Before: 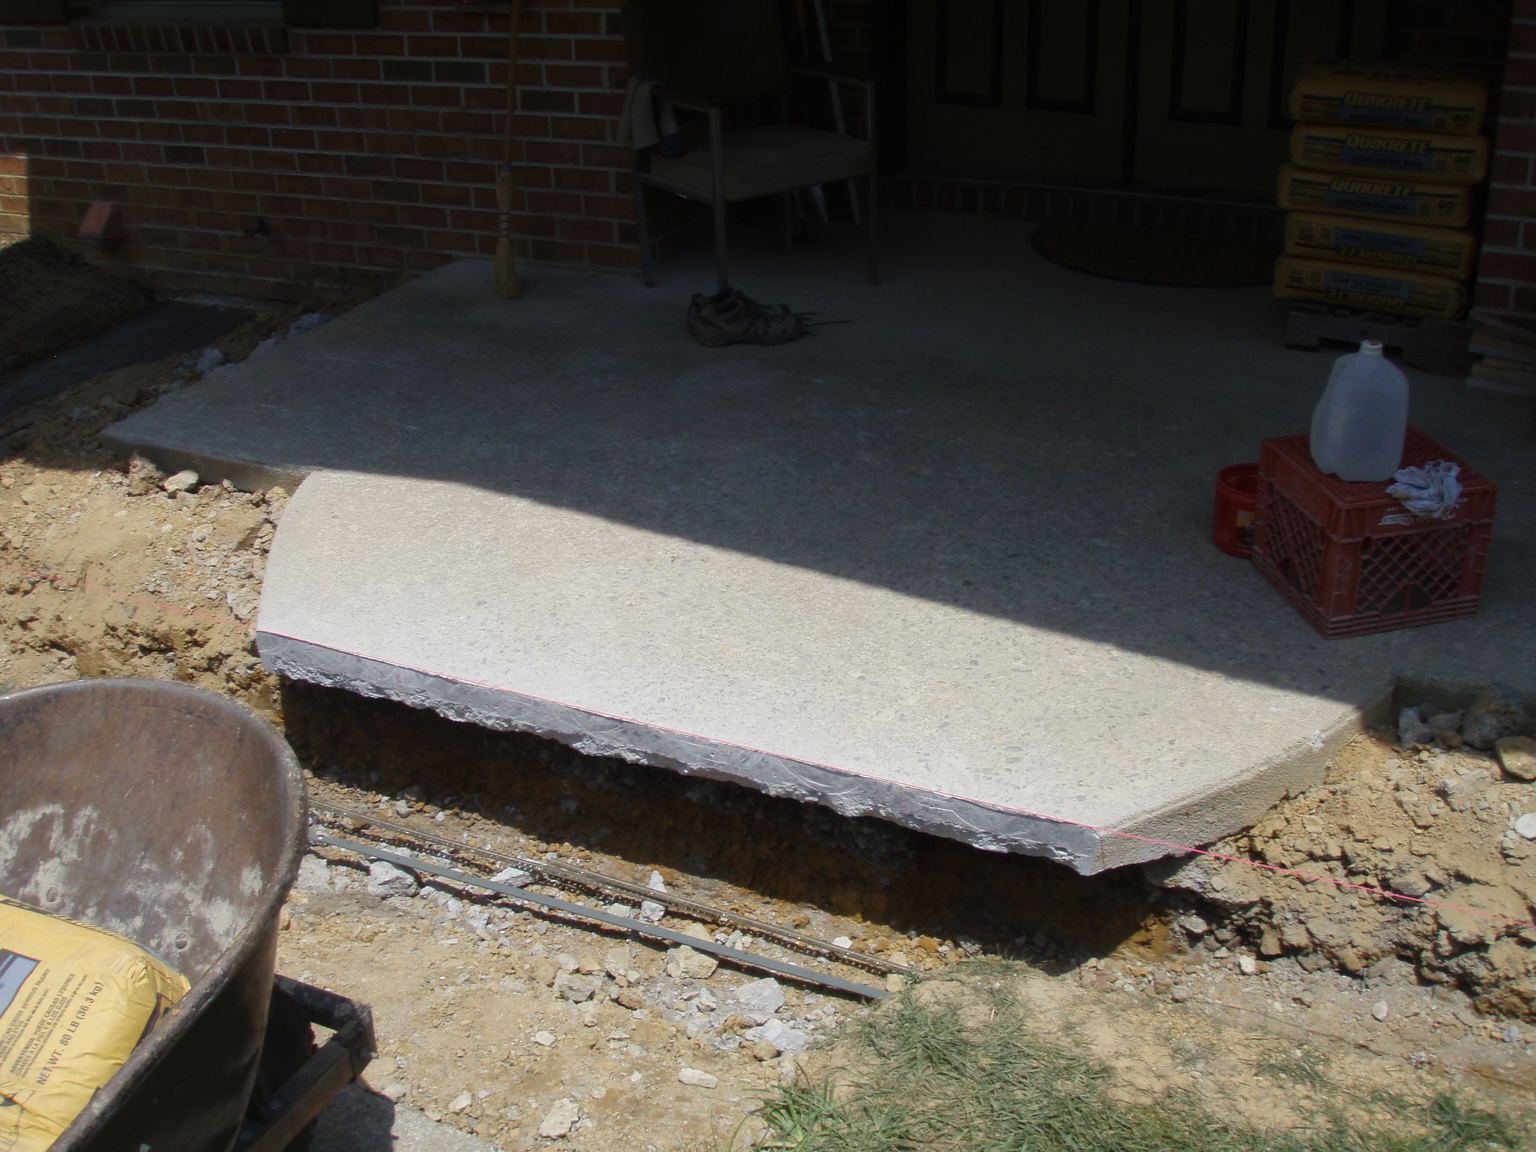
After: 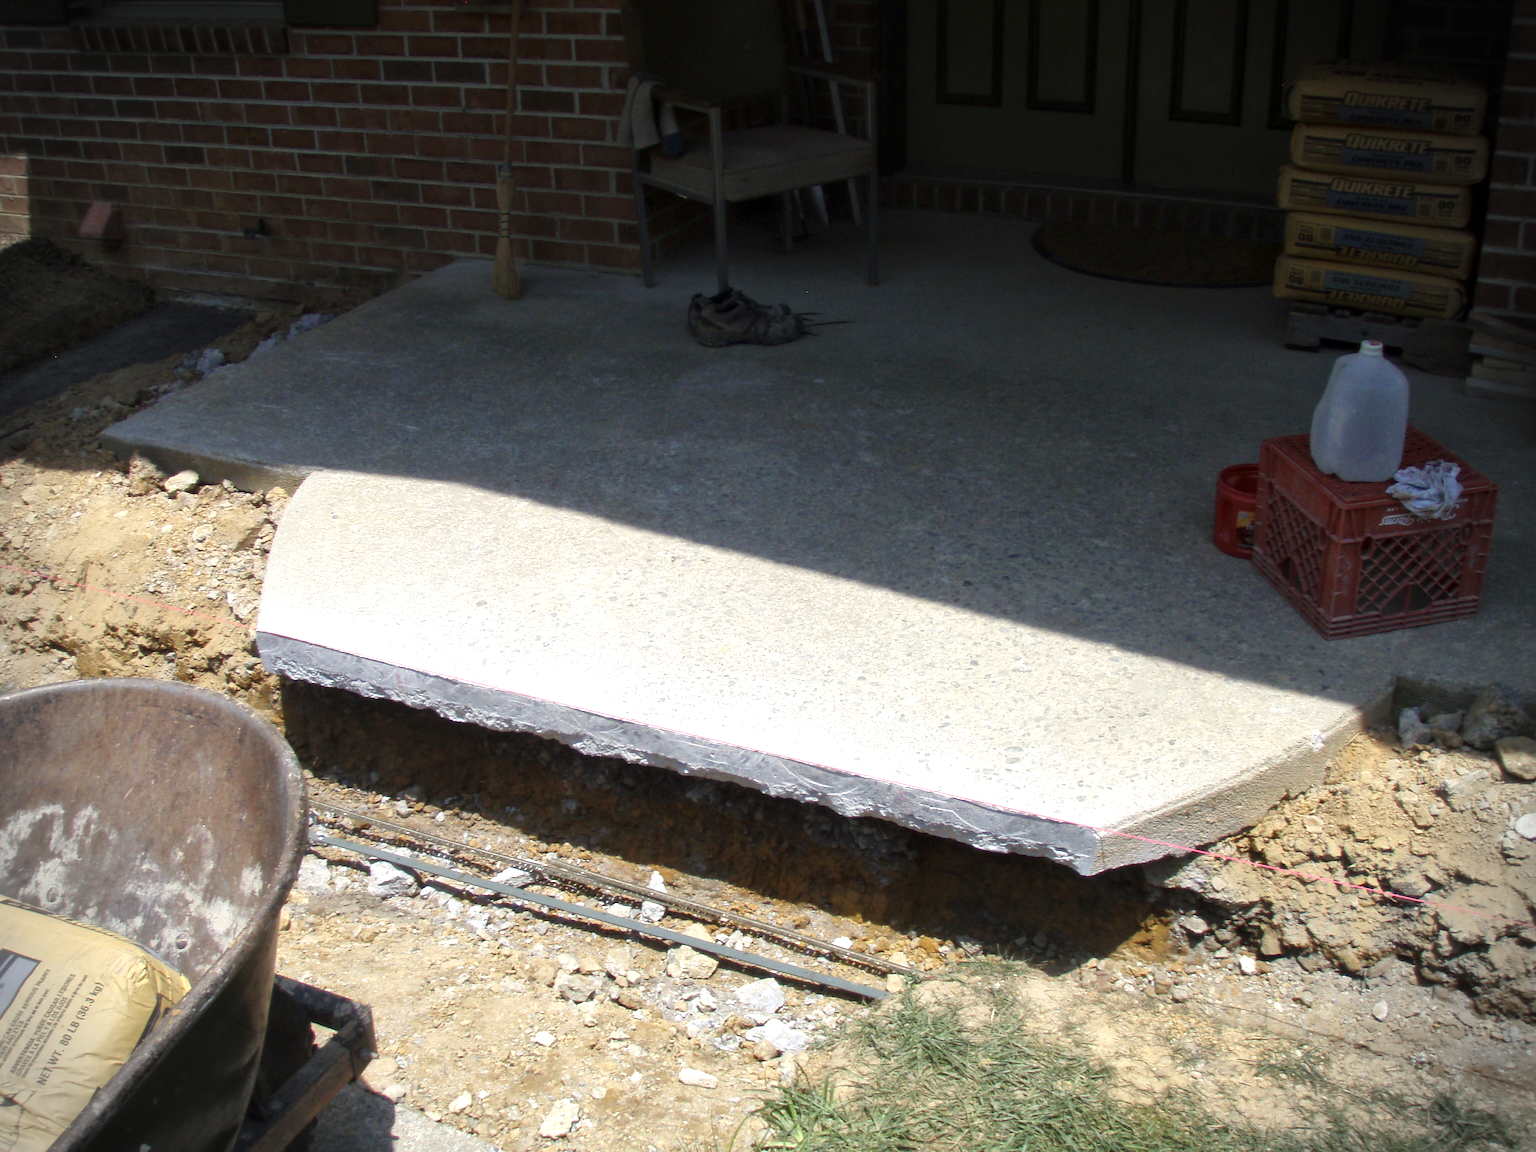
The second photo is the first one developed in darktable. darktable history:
exposure: black level correction 0, exposure 0.699 EV, compensate exposure bias true, compensate highlight preservation false
local contrast: mode bilateral grid, contrast 21, coarseness 49, detail 130%, midtone range 0.2
vignetting: fall-off start 87.99%, fall-off radius 25.55%, unbound false
